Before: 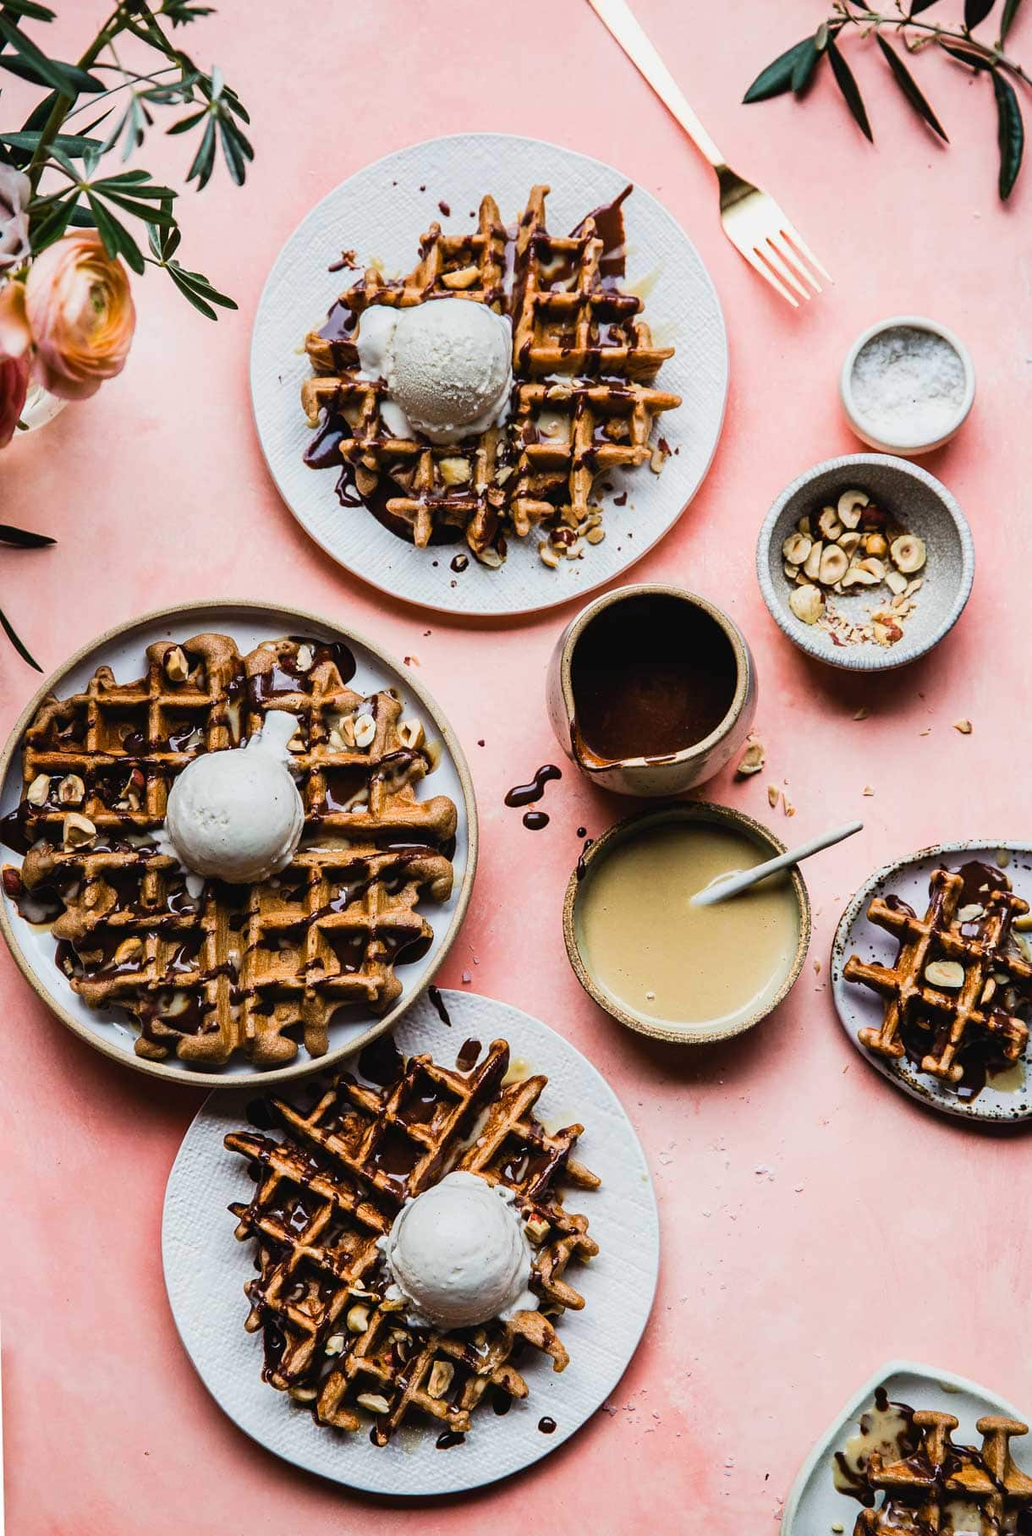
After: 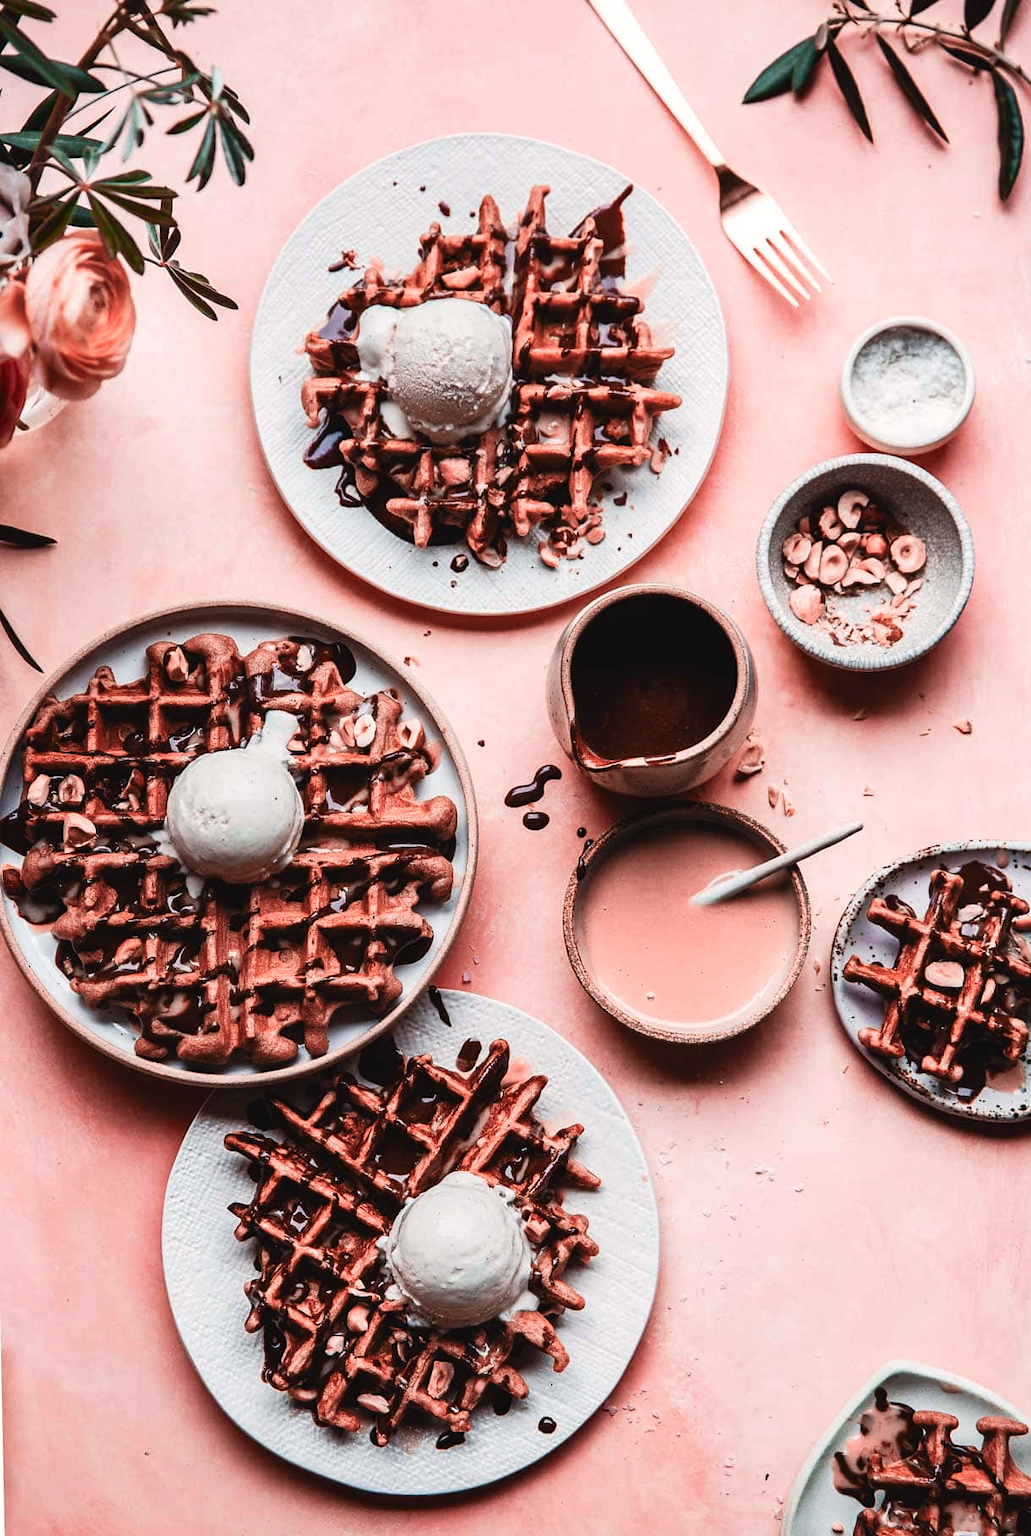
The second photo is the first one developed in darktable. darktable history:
color balance rgb: shadows lift › chroma 1%, shadows lift › hue 28.8°, power › hue 60°, highlights gain › chroma 1%, highlights gain › hue 60°, global offset › luminance 0.25%, perceptual saturation grading › highlights -20%, perceptual saturation grading › shadows 20%, perceptual brilliance grading › highlights 5%, perceptual brilliance grading › shadows -10%, global vibrance 19.67%
color zones: curves: ch2 [(0, 0.5) (0.084, 0.497) (0.323, 0.335) (0.4, 0.497) (1, 0.5)], process mode strong
